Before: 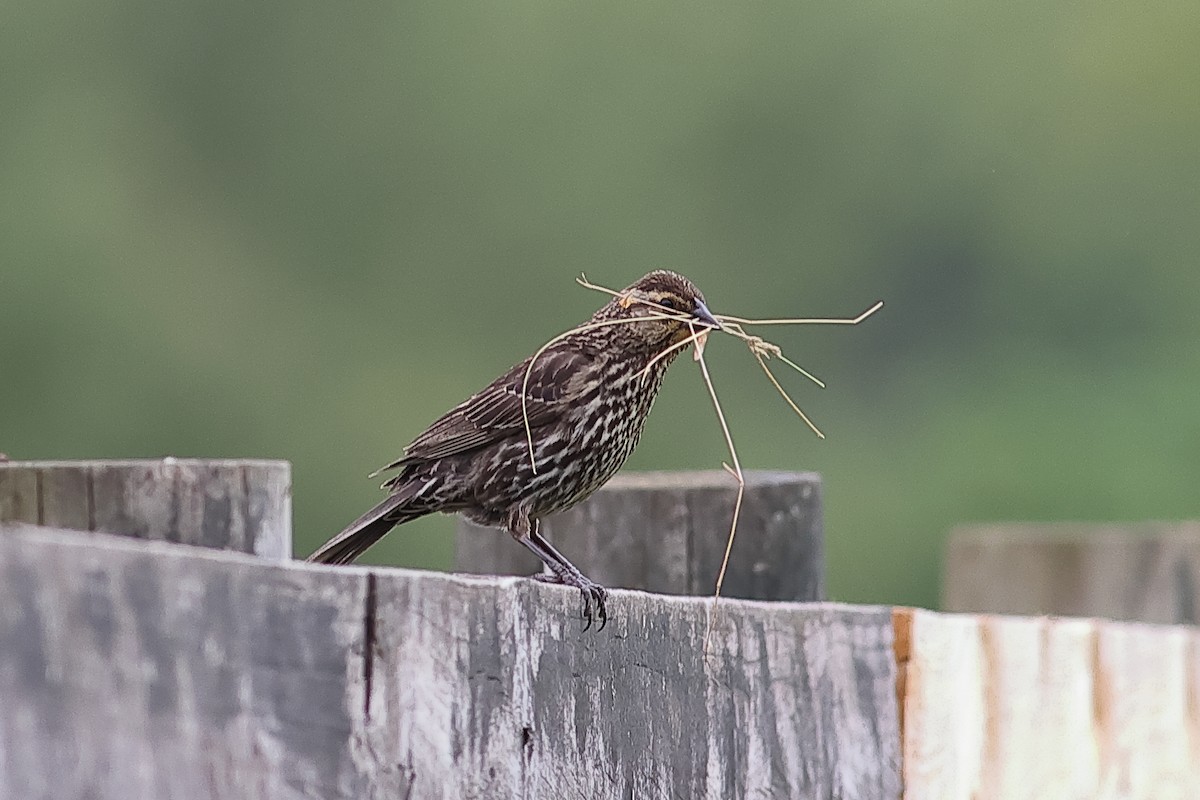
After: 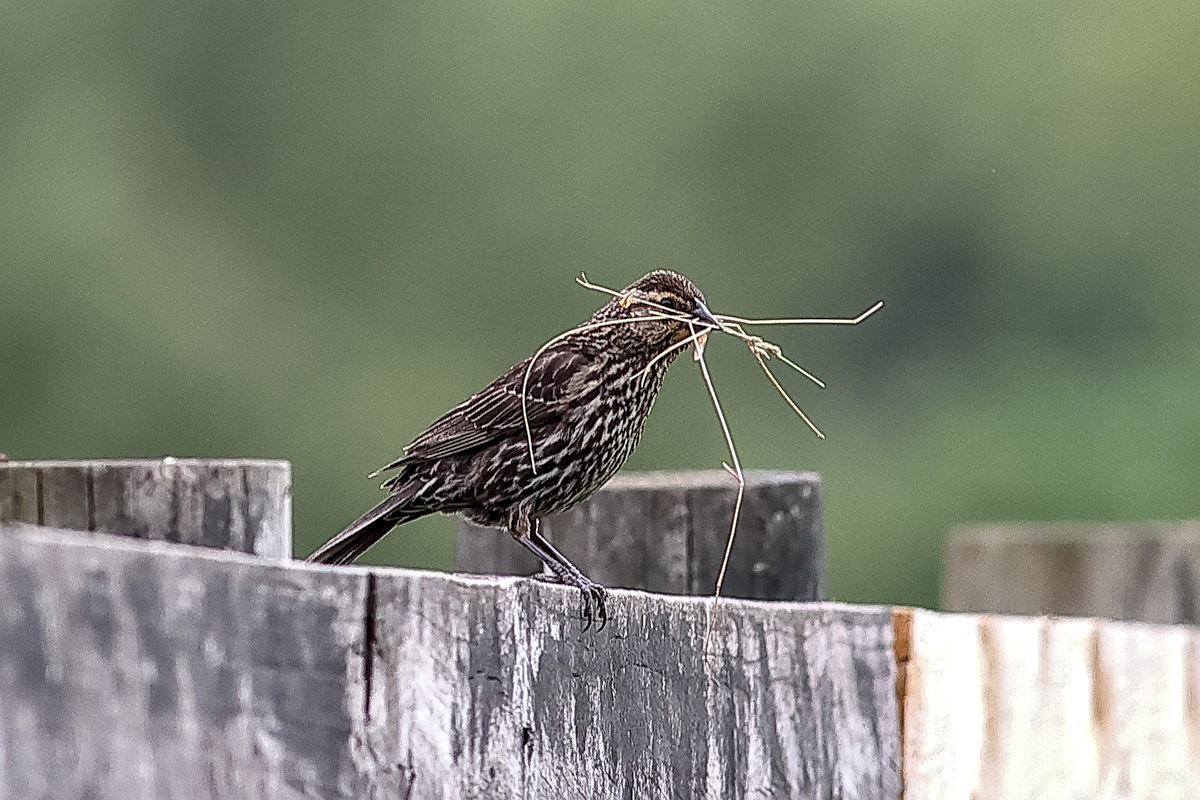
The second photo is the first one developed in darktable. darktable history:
sharpen: on, module defaults
local contrast: highlights 60%, shadows 60%, detail 160%
